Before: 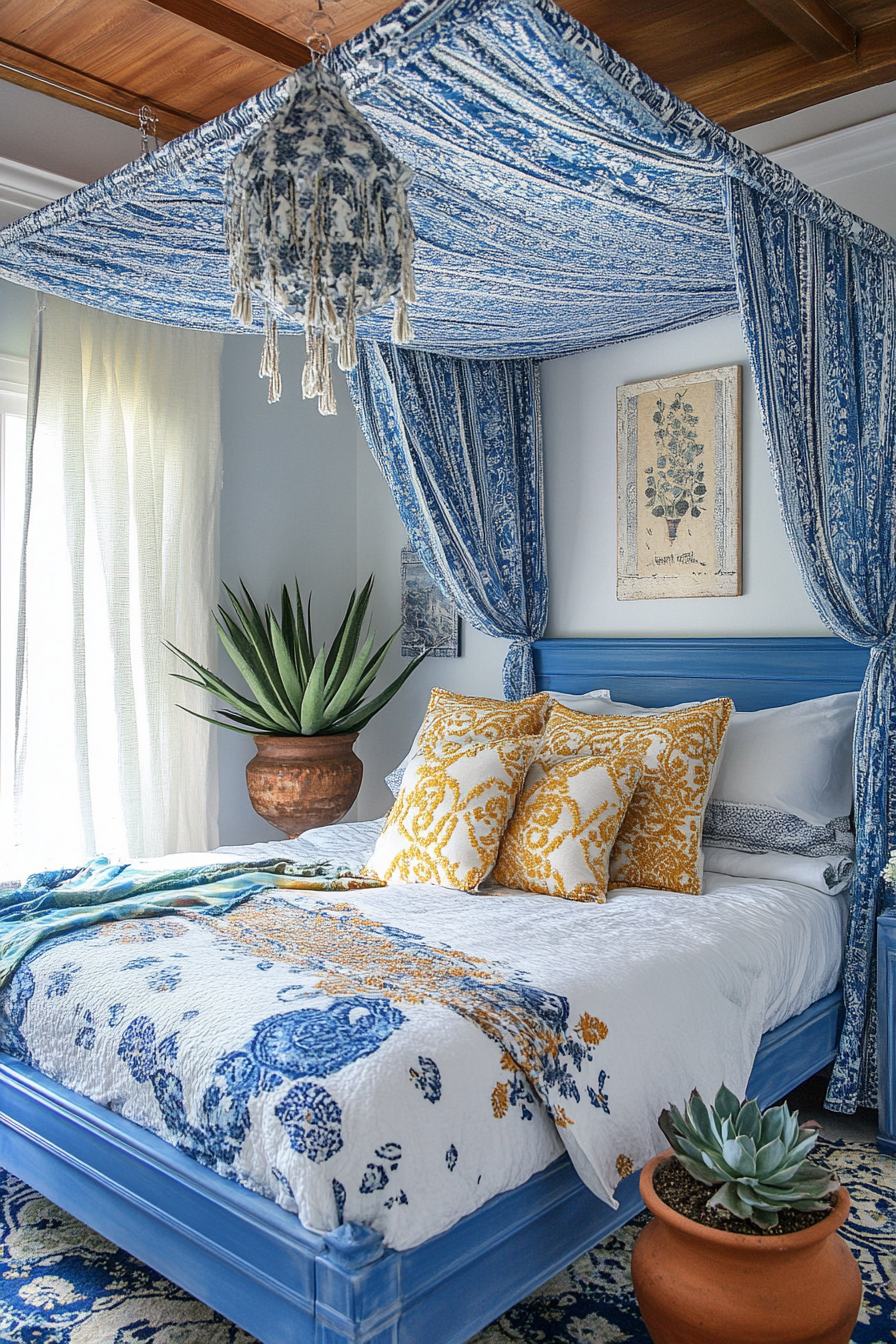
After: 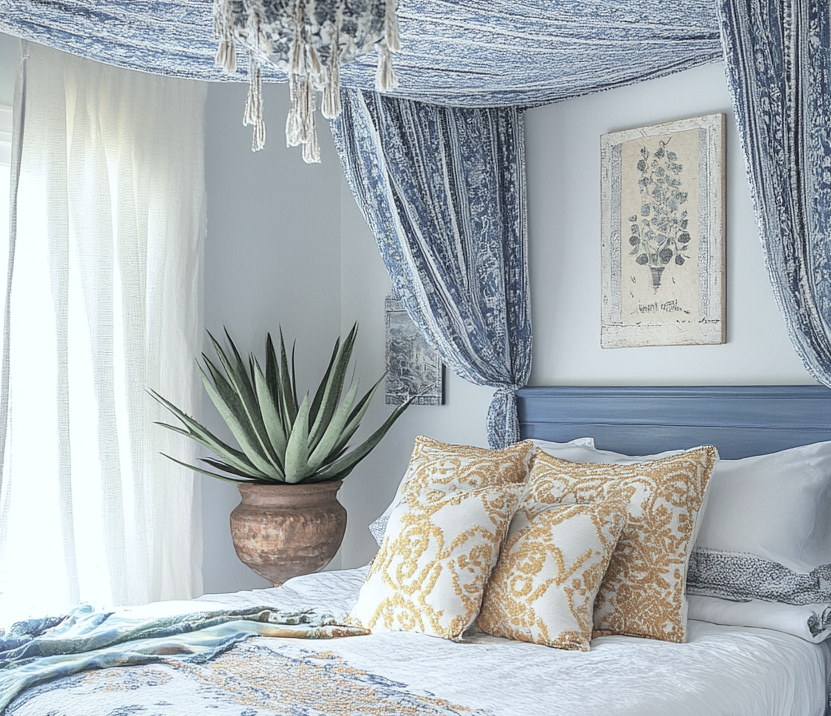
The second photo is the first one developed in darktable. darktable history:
crop: left 1.852%, top 18.82%, right 5.363%, bottom 27.906%
color calibration: illuminant as shot in camera, x 0.359, y 0.363, temperature 4559.71 K
contrast brightness saturation: brightness 0.183, saturation -0.489
